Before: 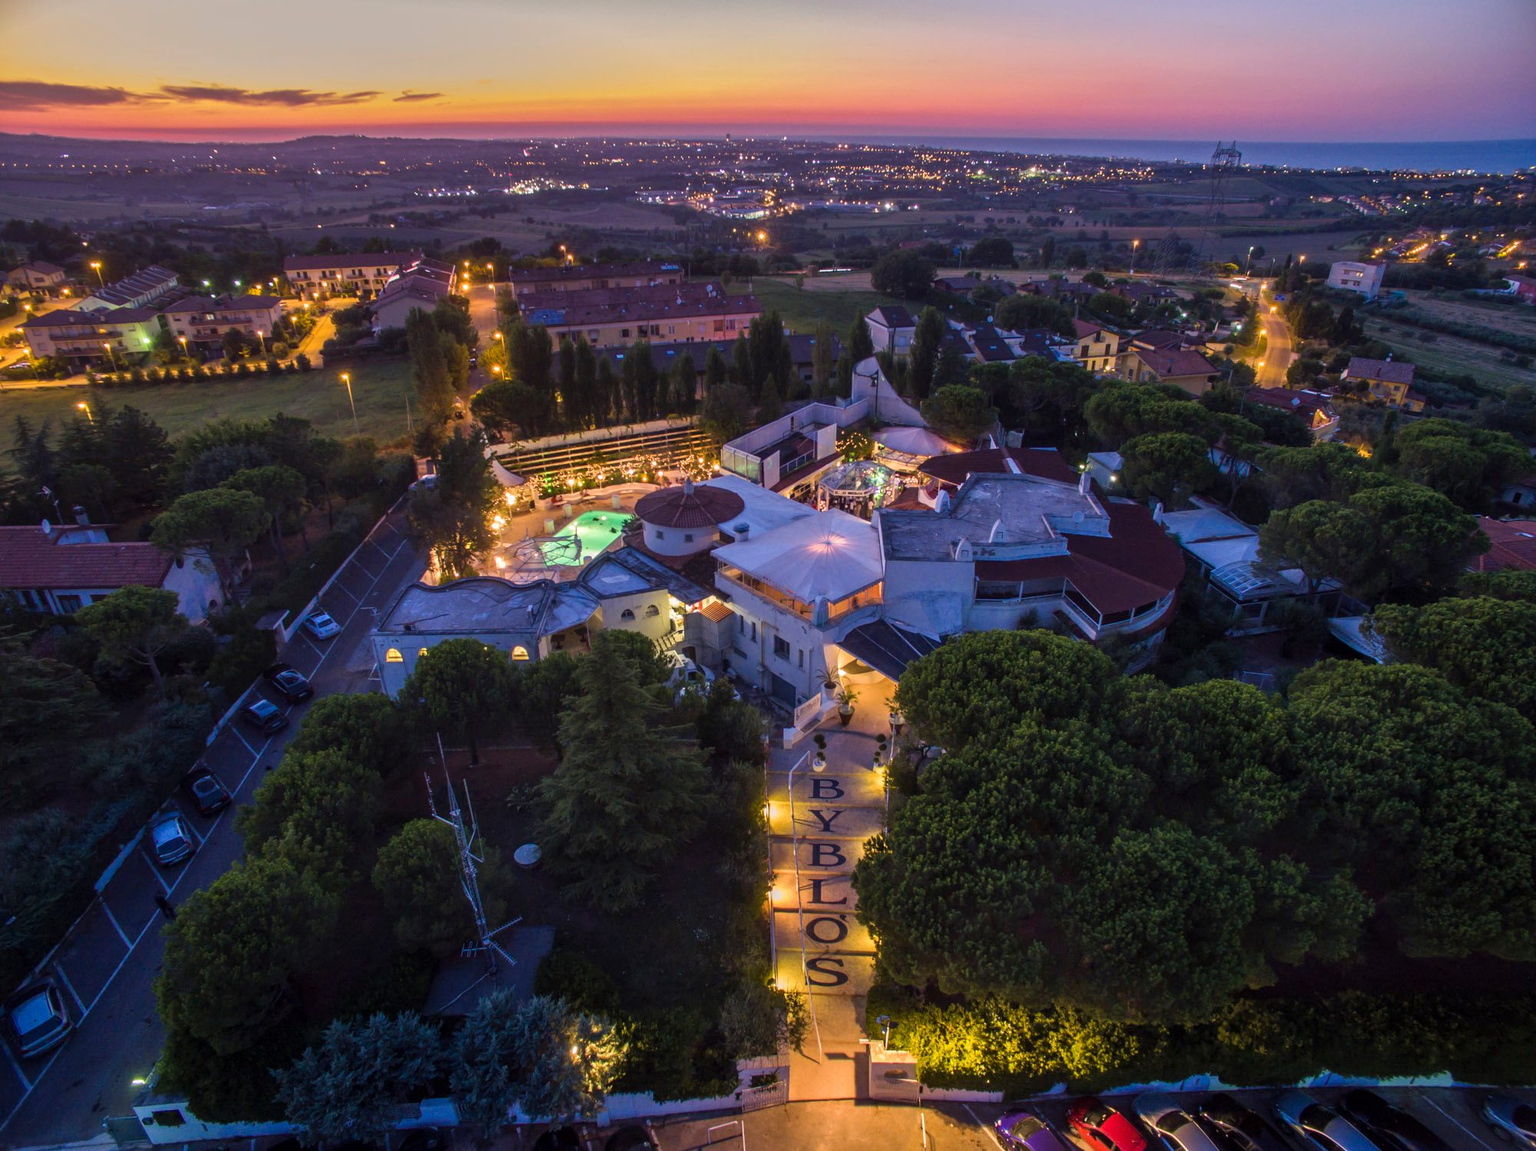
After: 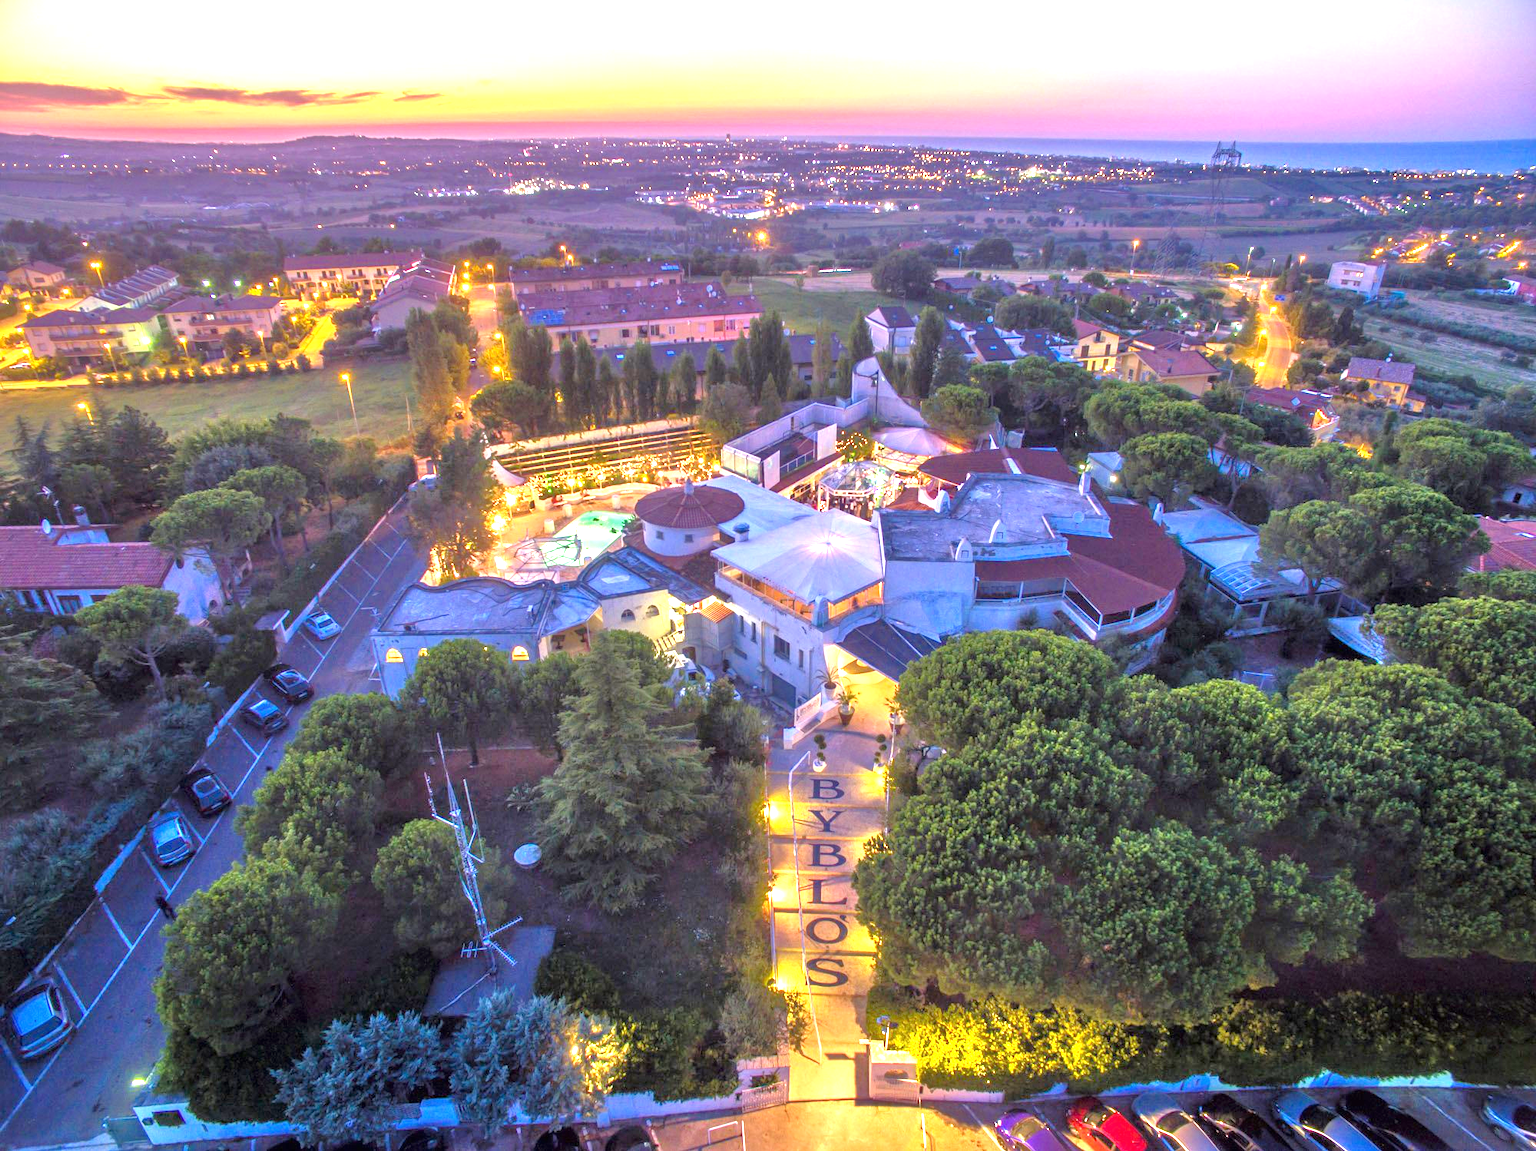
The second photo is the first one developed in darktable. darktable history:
exposure: black level correction 0, exposure 1.6 EV, compensate exposure bias true, compensate highlight preservation false
tone equalizer: -7 EV 0.15 EV, -6 EV 0.6 EV, -5 EV 1.15 EV, -4 EV 1.33 EV, -3 EV 1.15 EV, -2 EV 0.6 EV, -1 EV 0.15 EV, mask exposure compensation -0.5 EV
